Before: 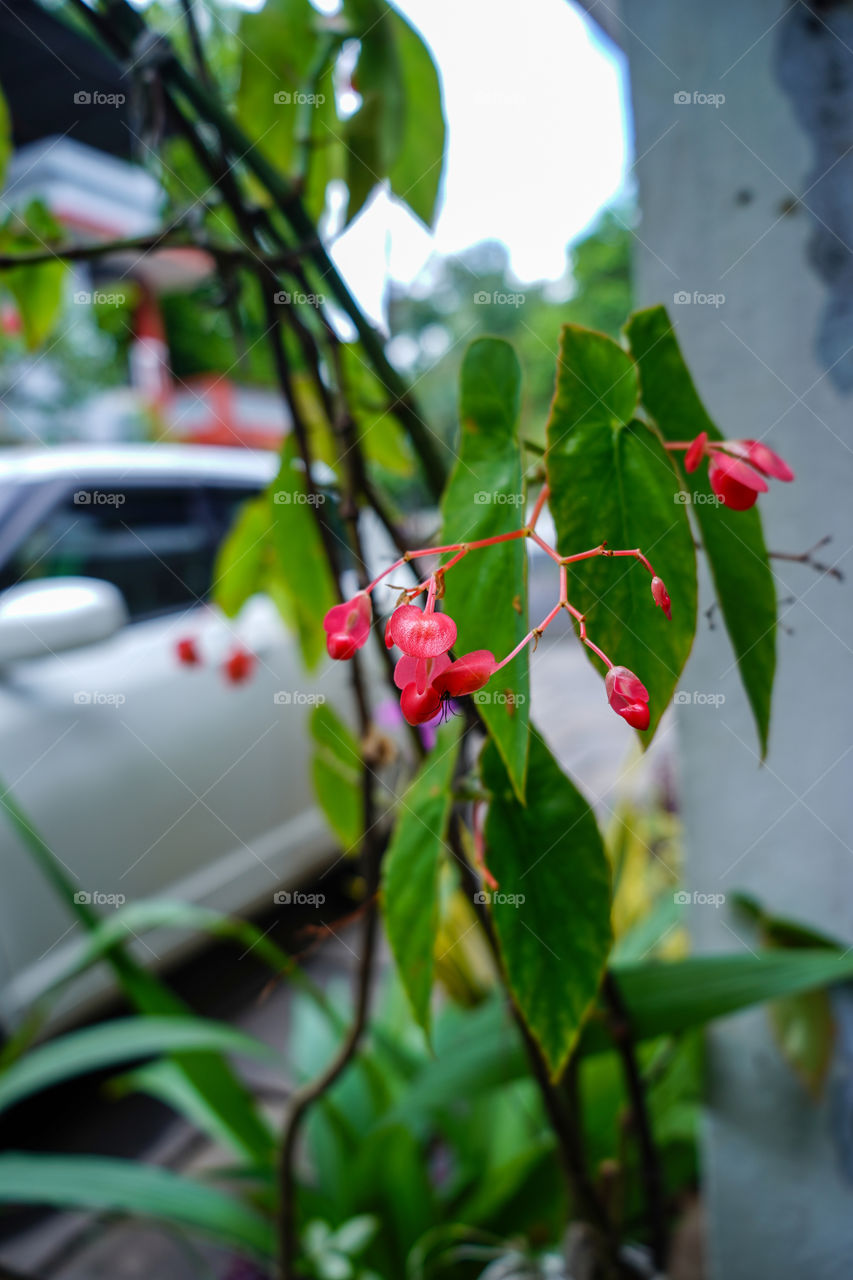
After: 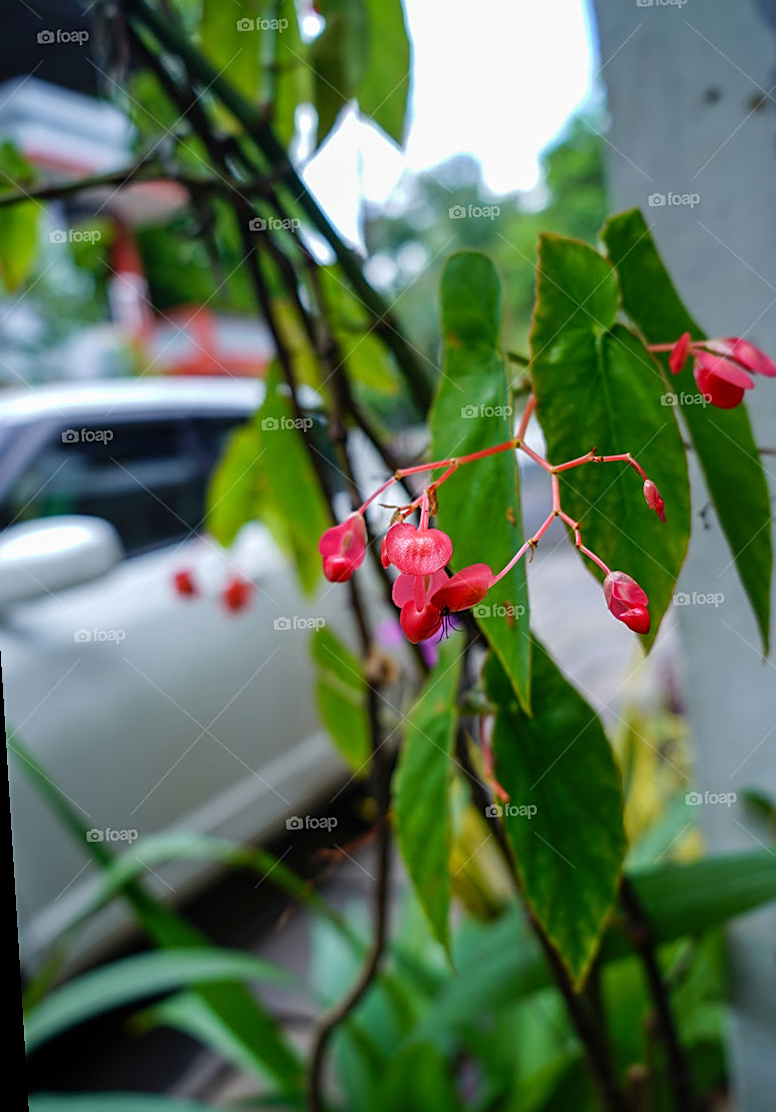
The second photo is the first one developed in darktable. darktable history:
tone equalizer: on, module defaults
rotate and perspective: rotation -3.52°, crop left 0.036, crop right 0.964, crop top 0.081, crop bottom 0.919
sharpen: on, module defaults
crop and rotate: left 1.088%, right 8.807%
